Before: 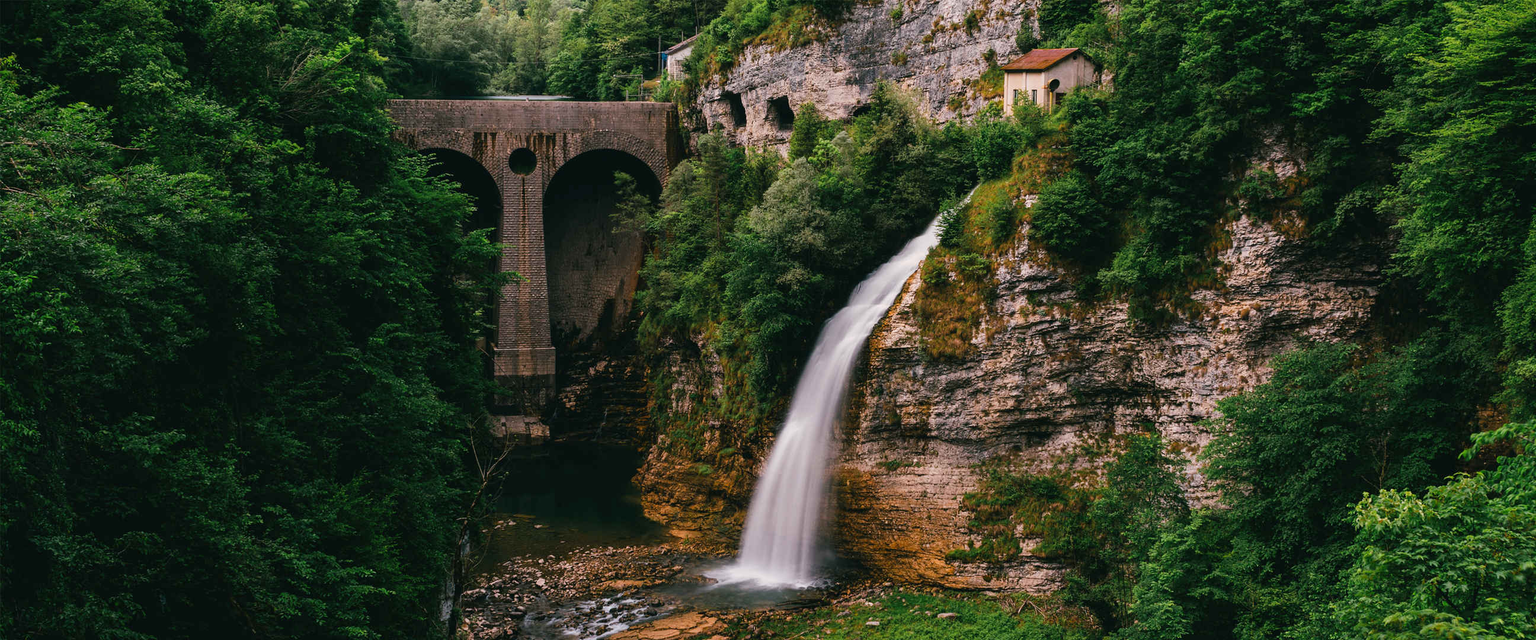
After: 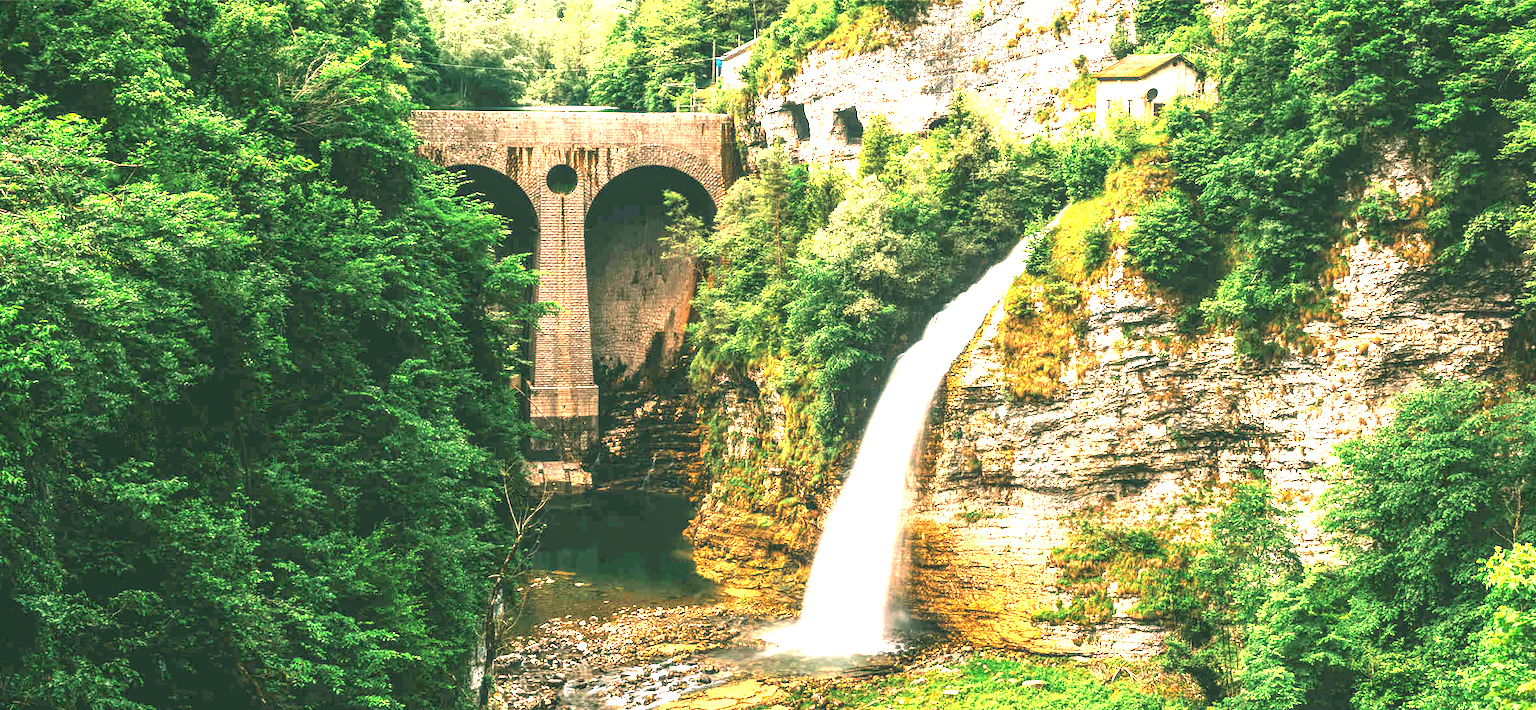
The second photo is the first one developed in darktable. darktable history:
local contrast: on, module defaults
white balance: red 1.138, green 0.996, blue 0.812
crop and rotate: left 1.088%, right 8.807%
exposure: exposure 3 EV, compensate highlight preservation false
